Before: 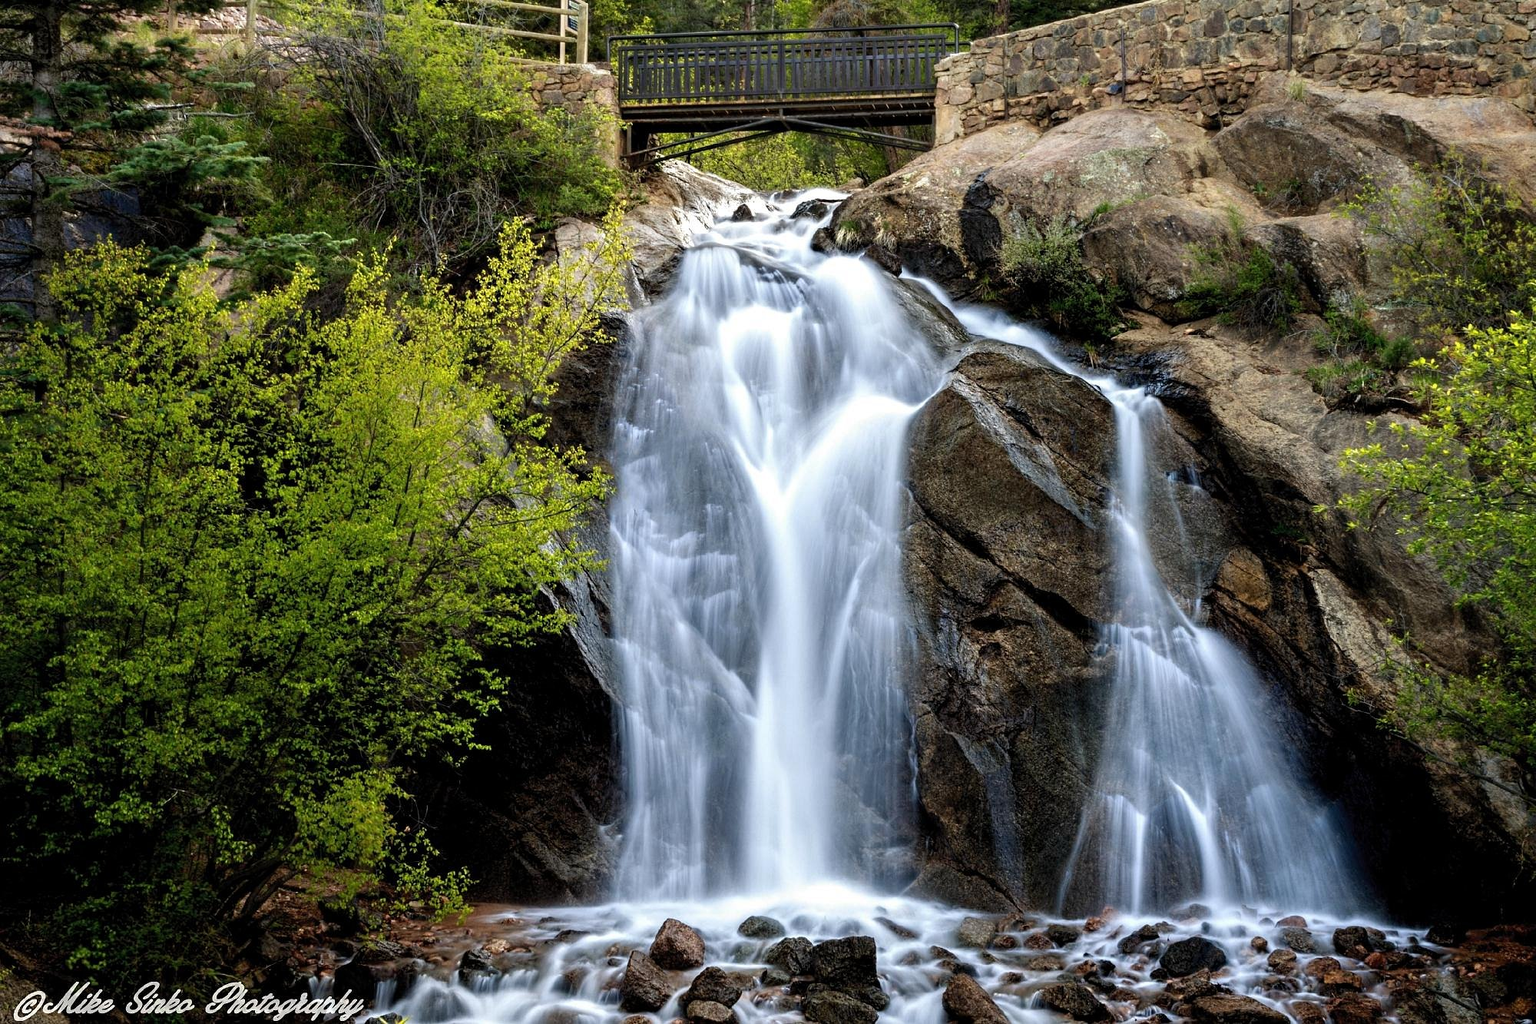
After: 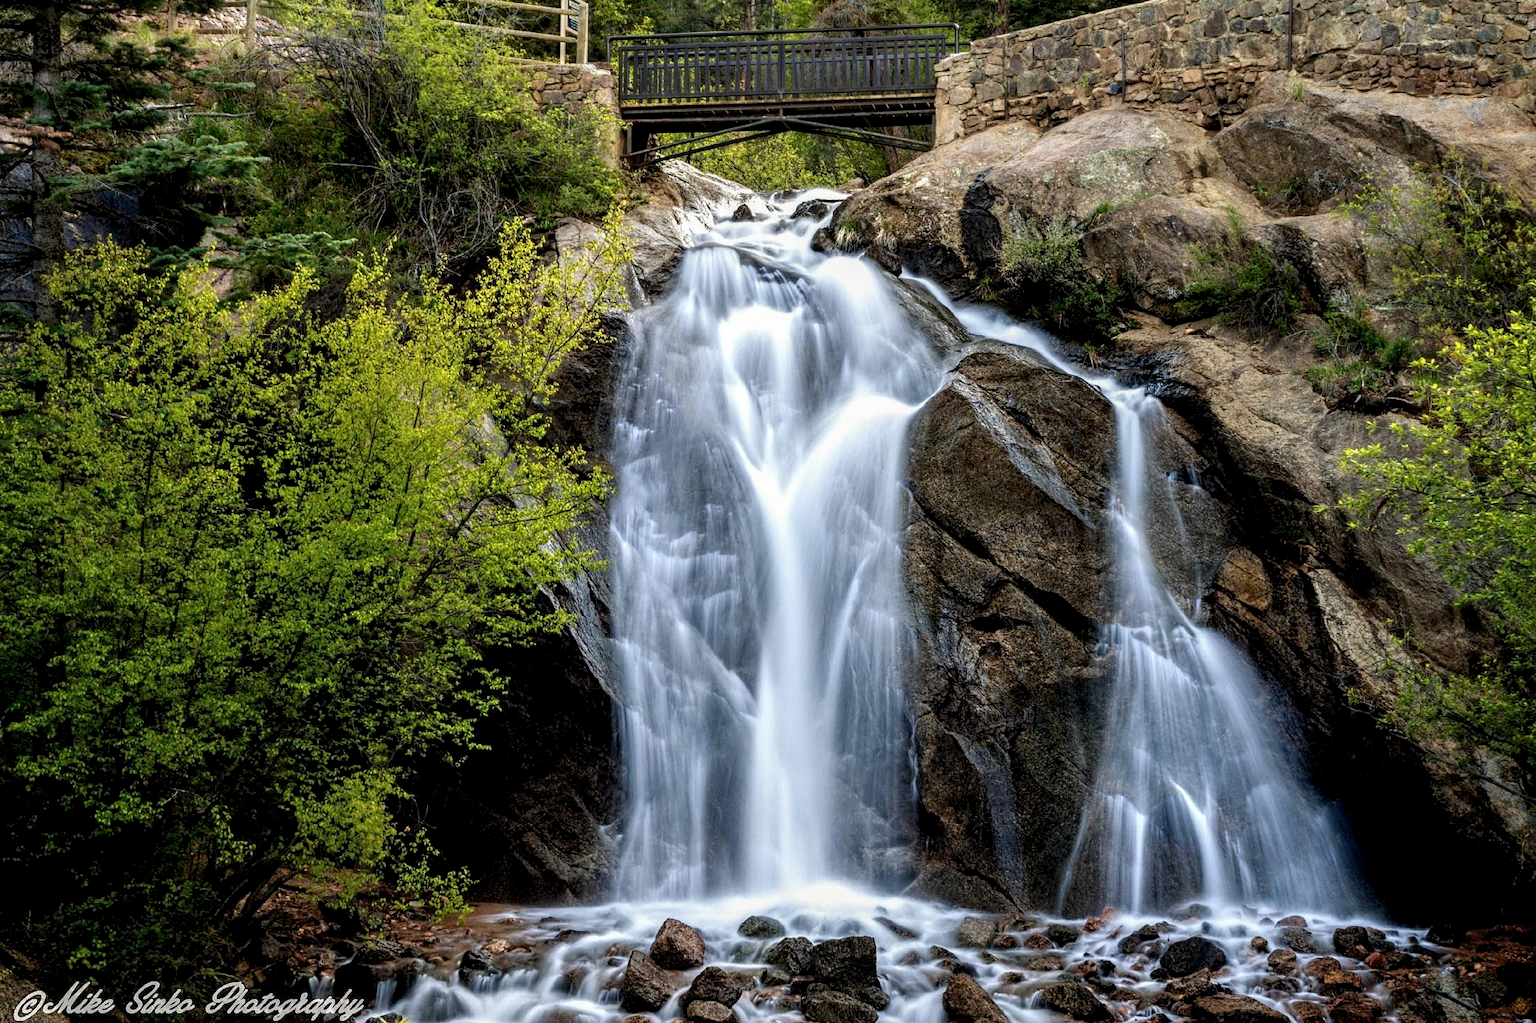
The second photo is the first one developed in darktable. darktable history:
exposure: black level correction 0.002, exposure -0.1 EV, compensate highlight preservation false
local contrast: on, module defaults
